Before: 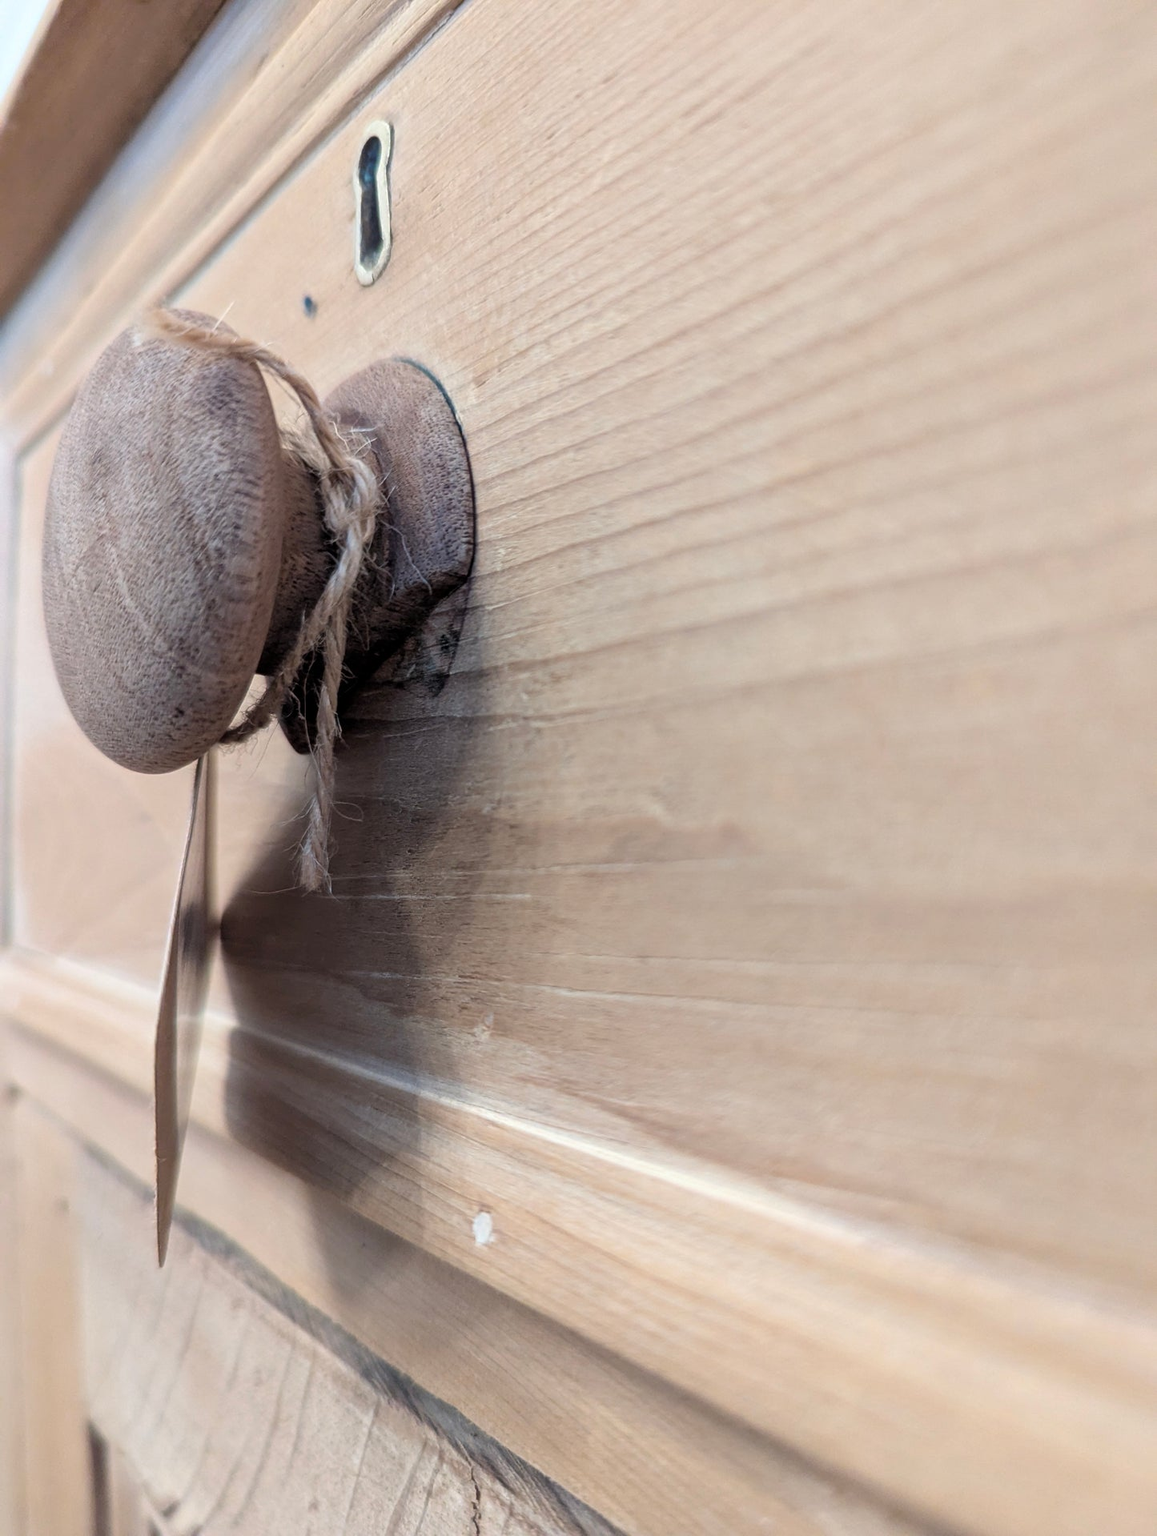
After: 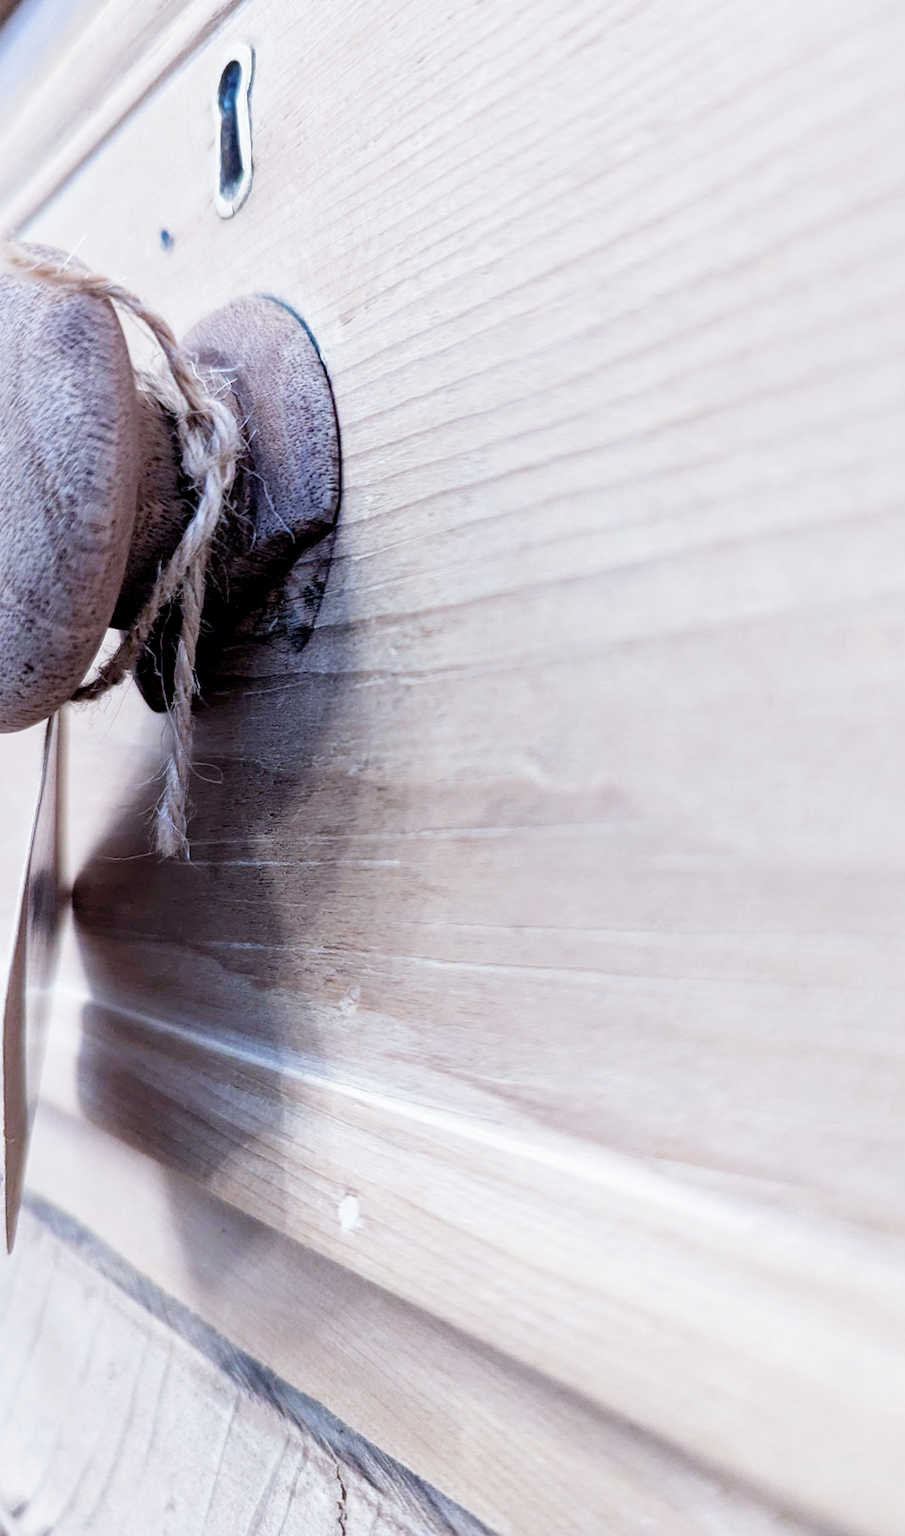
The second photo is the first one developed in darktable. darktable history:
filmic rgb: middle gray luminance 12.74%, black relative exposure -10.13 EV, white relative exposure 3.47 EV, threshold 6 EV, target black luminance 0%, hardness 5.74, latitude 44.69%, contrast 1.221, highlights saturation mix 5%, shadows ↔ highlights balance 26.78%, add noise in highlights 0, preserve chrominance no, color science v3 (2019), use custom middle-gray values true, iterations of high-quality reconstruction 0, contrast in highlights soft, enable highlight reconstruction true
white balance: red 0.948, green 1.02, blue 1.176
crop and rotate: left 13.15%, top 5.251%, right 12.609%
